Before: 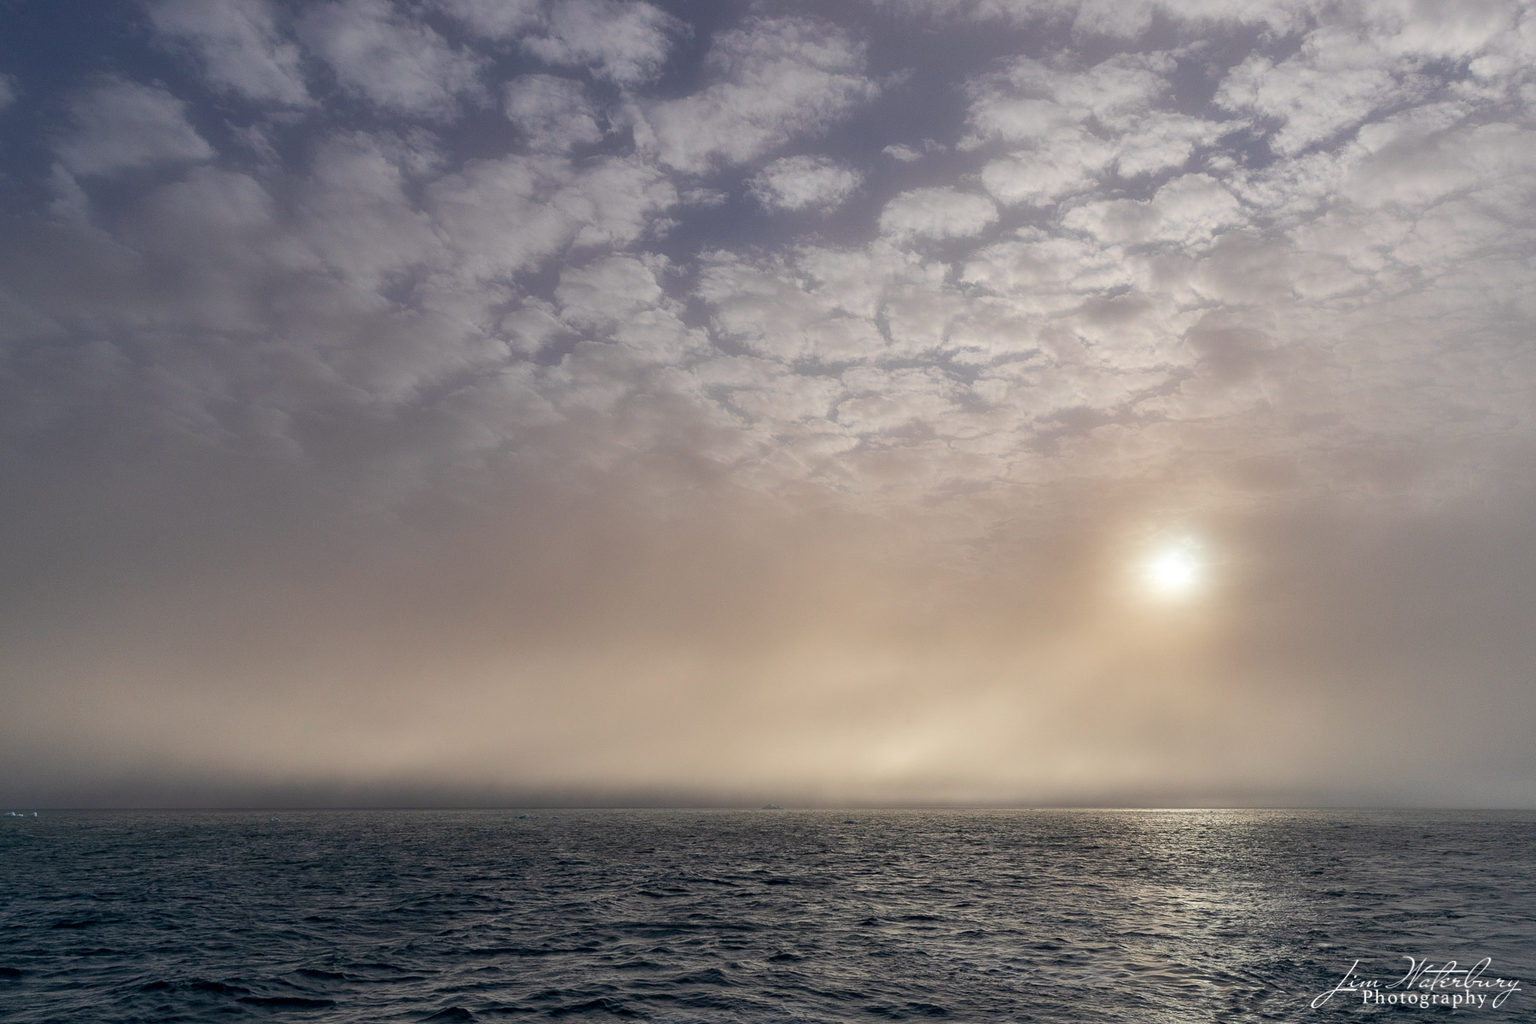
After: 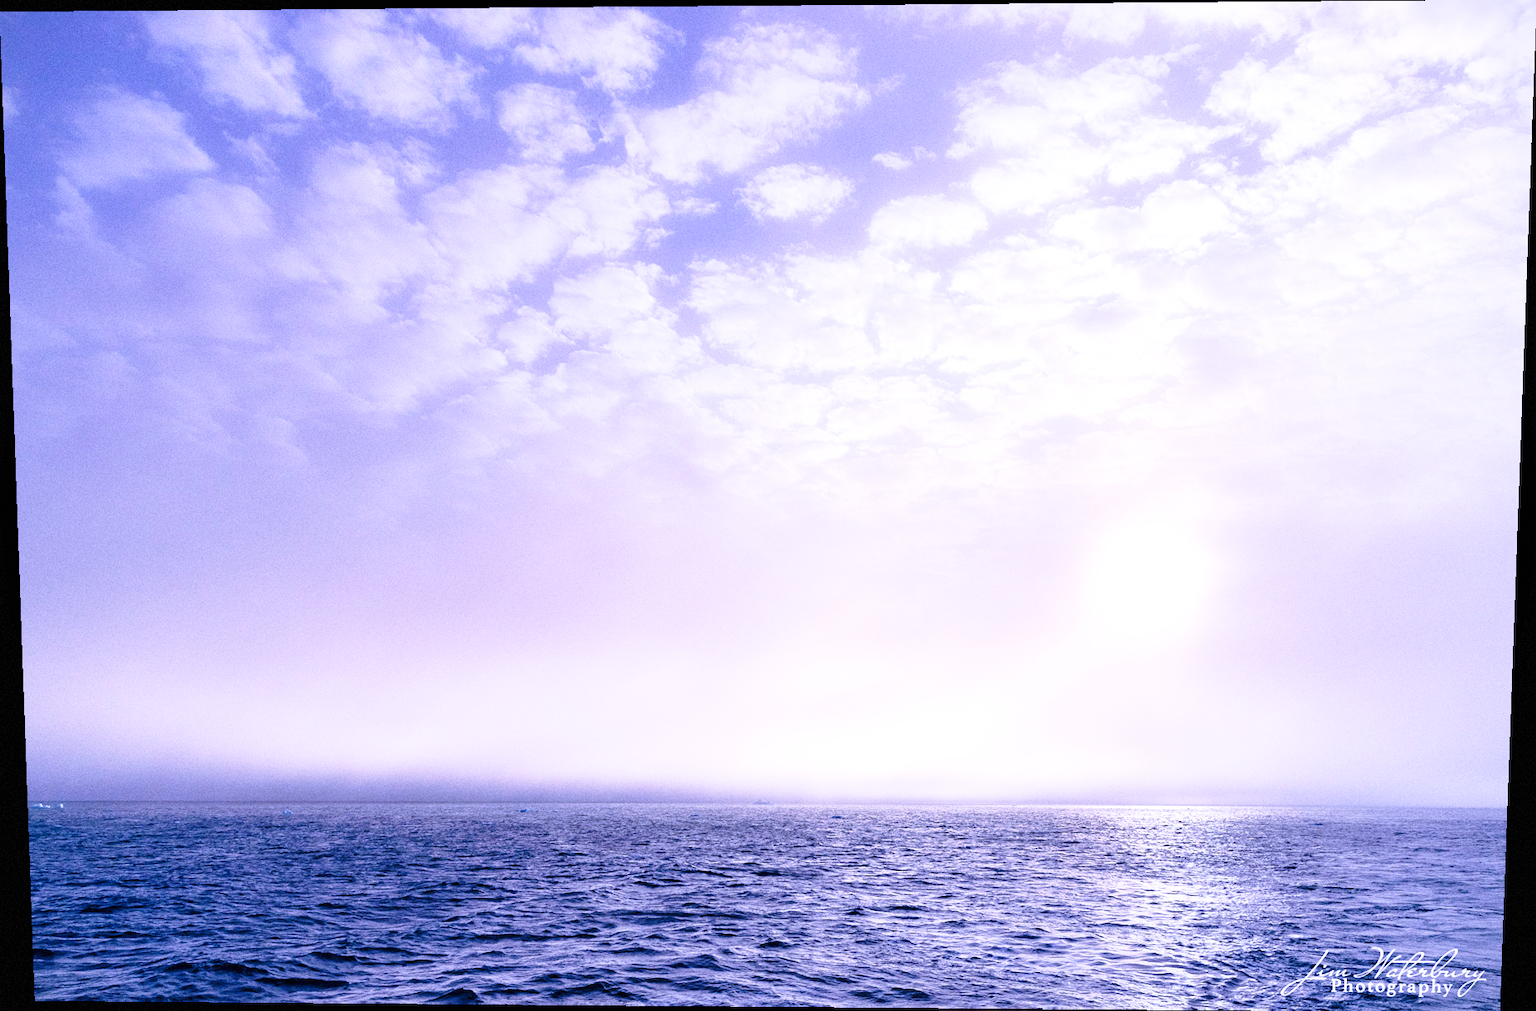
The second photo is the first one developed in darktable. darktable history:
base curve: curves: ch0 [(0, 0) (0.028, 0.03) (0.121, 0.232) (0.46, 0.748) (0.859, 0.968) (1, 1)], preserve colors none
white balance: red 0.98, blue 1.61
rotate and perspective: lens shift (vertical) 0.048, lens shift (horizontal) -0.024, automatic cropping off
vignetting: fall-off start 100%, fall-off radius 71%, brightness -0.434, saturation -0.2, width/height ratio 1.178, dithering 8-bit output, unbound false
exposure: black level correction 0, exposure 0.9 EV, compensate highlight preservation false
grain: on, module defaults
